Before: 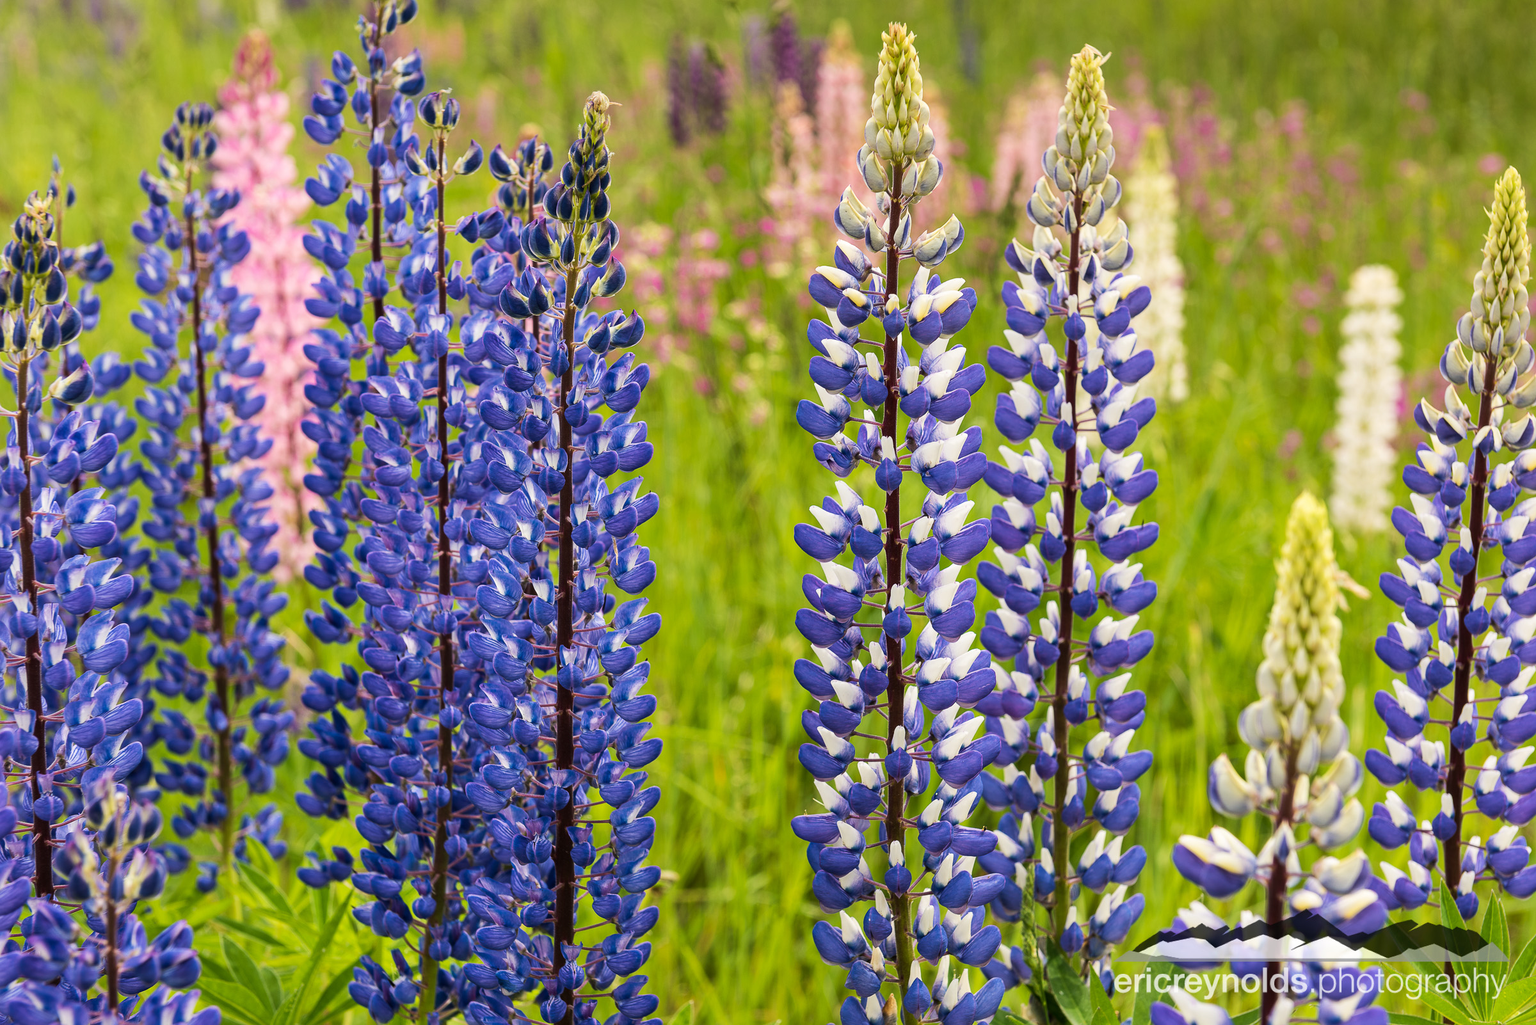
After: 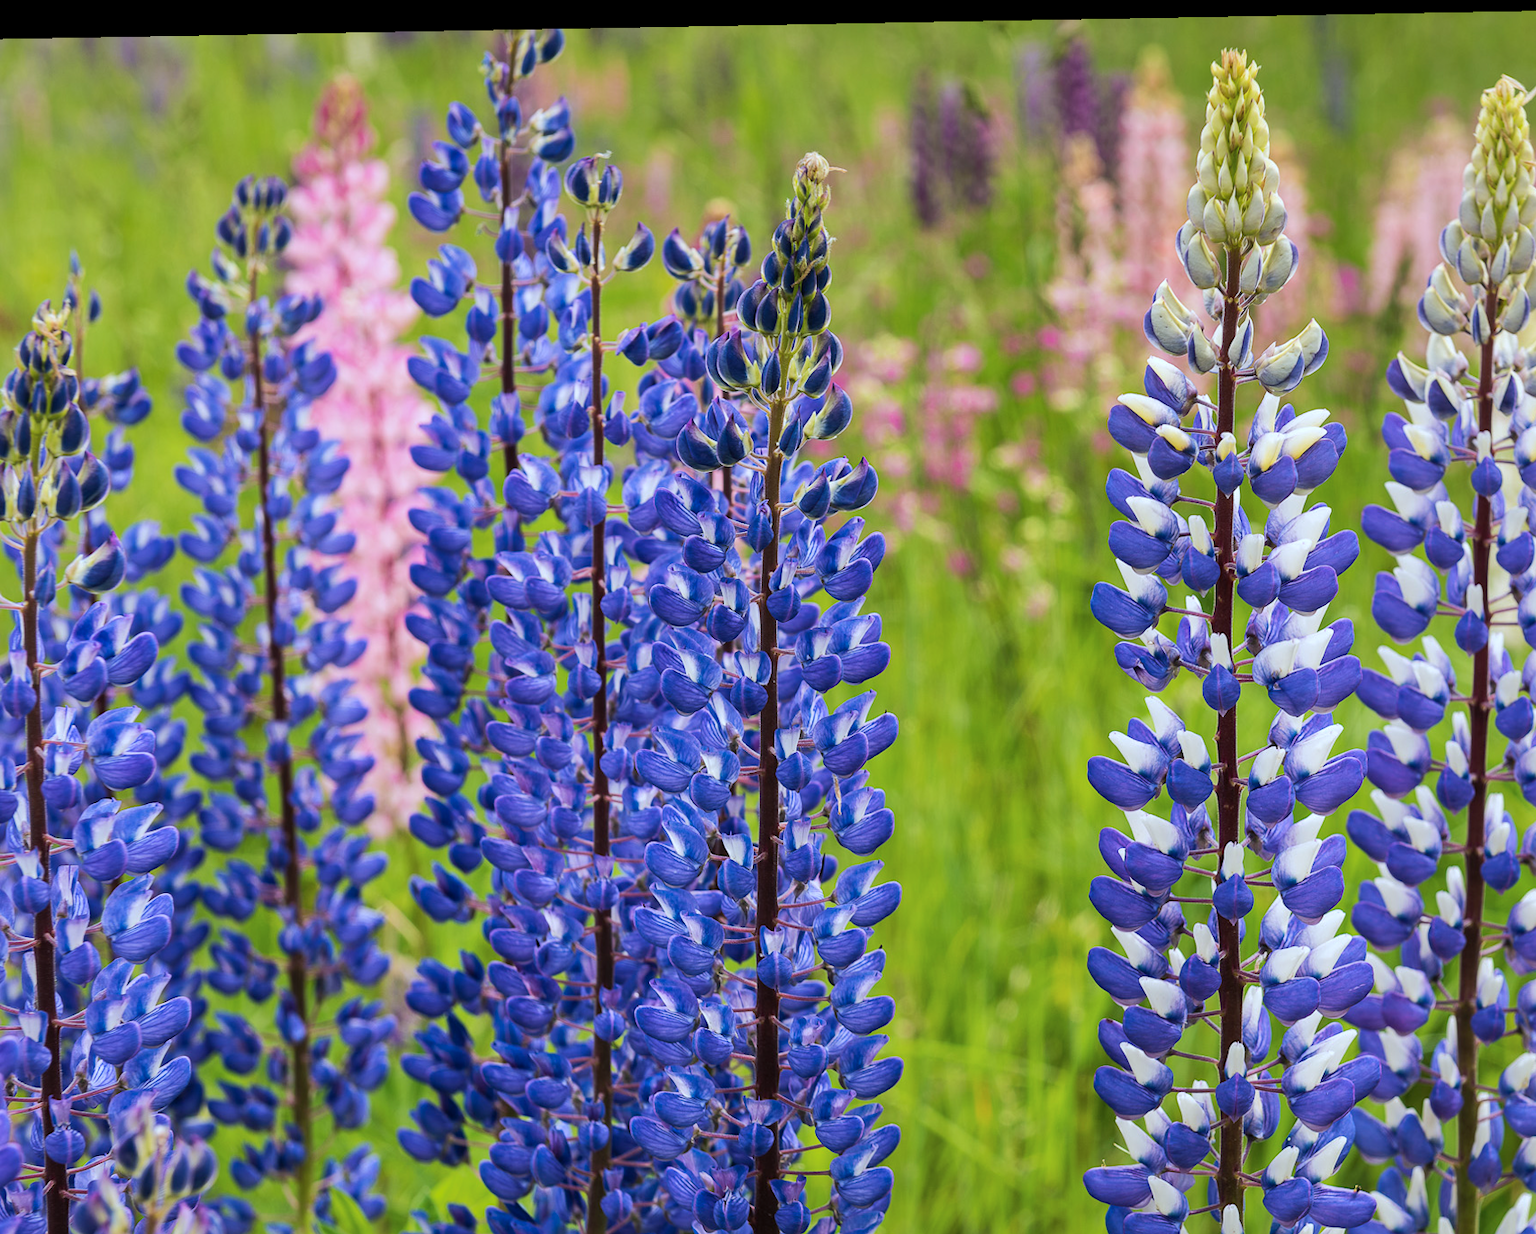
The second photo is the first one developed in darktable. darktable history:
crop: right 28.885%, bottom 16.626%
shadows and highlights: shadows 30
rotate and perspective: lens shift (horizontal) -0.055, automatic cropping off
color calibration: x 0.37, y 0.382, temperature 4313.32 K
